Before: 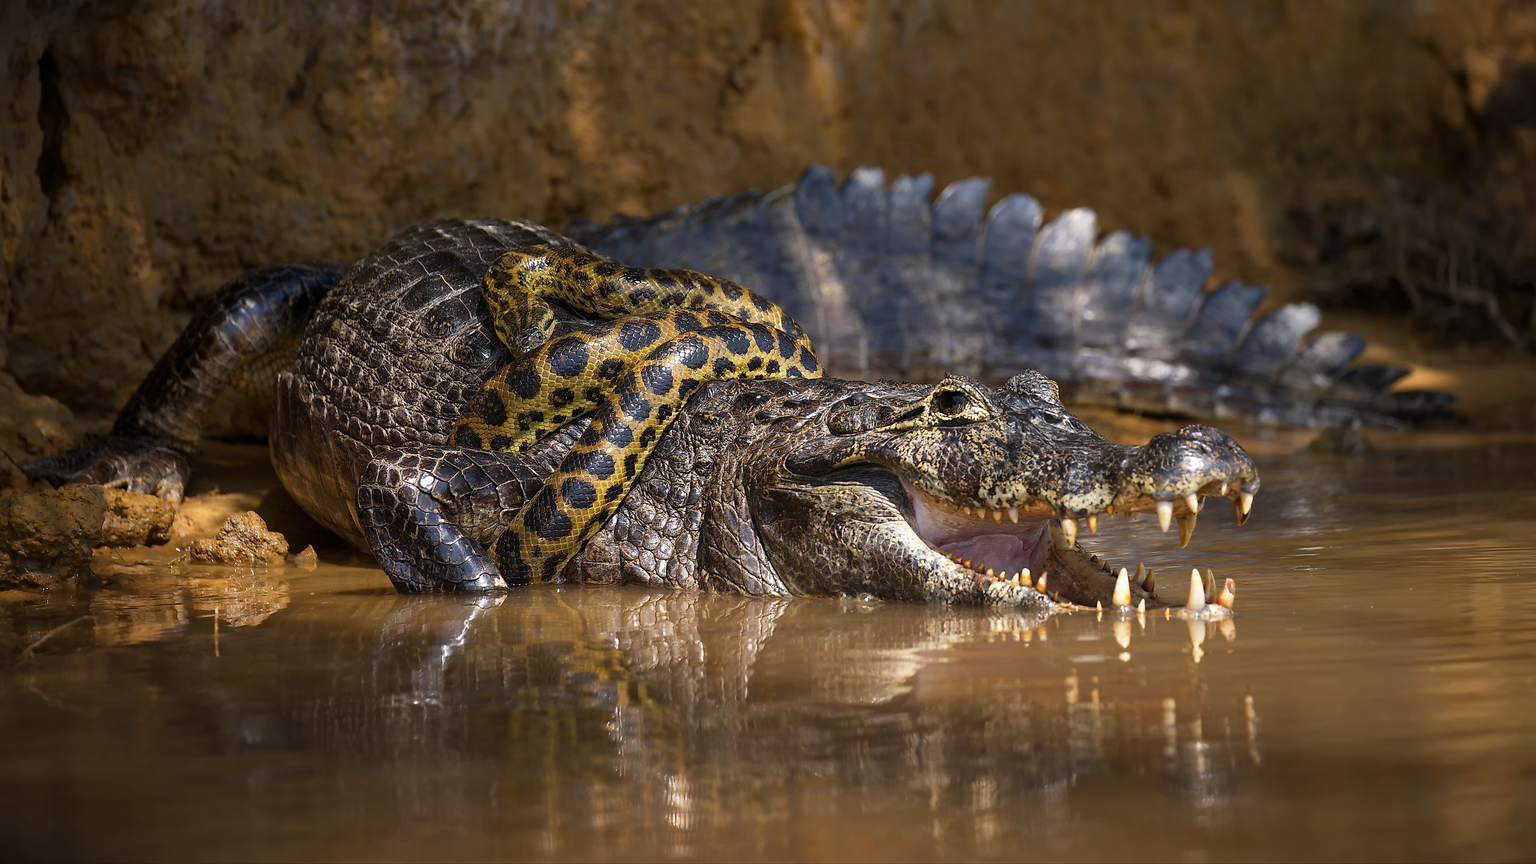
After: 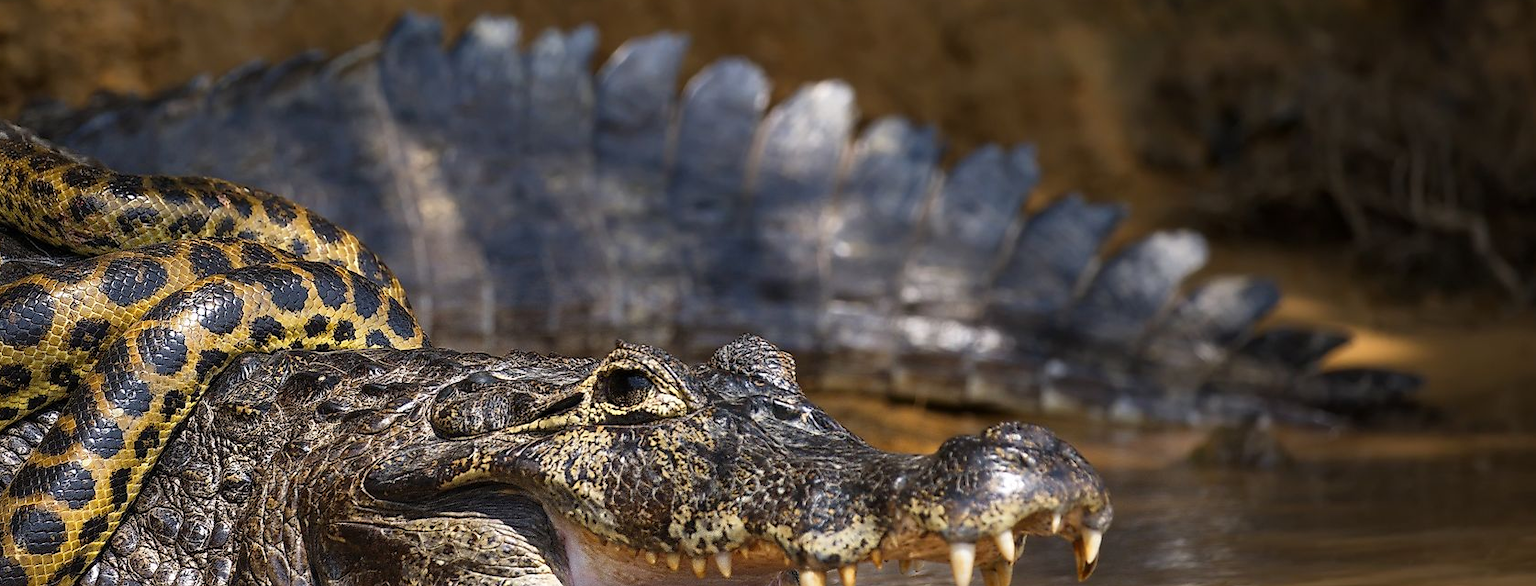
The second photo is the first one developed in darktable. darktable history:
crop: left 36.104%, top 18.193%, right 0.463%, bottom 38.769%
